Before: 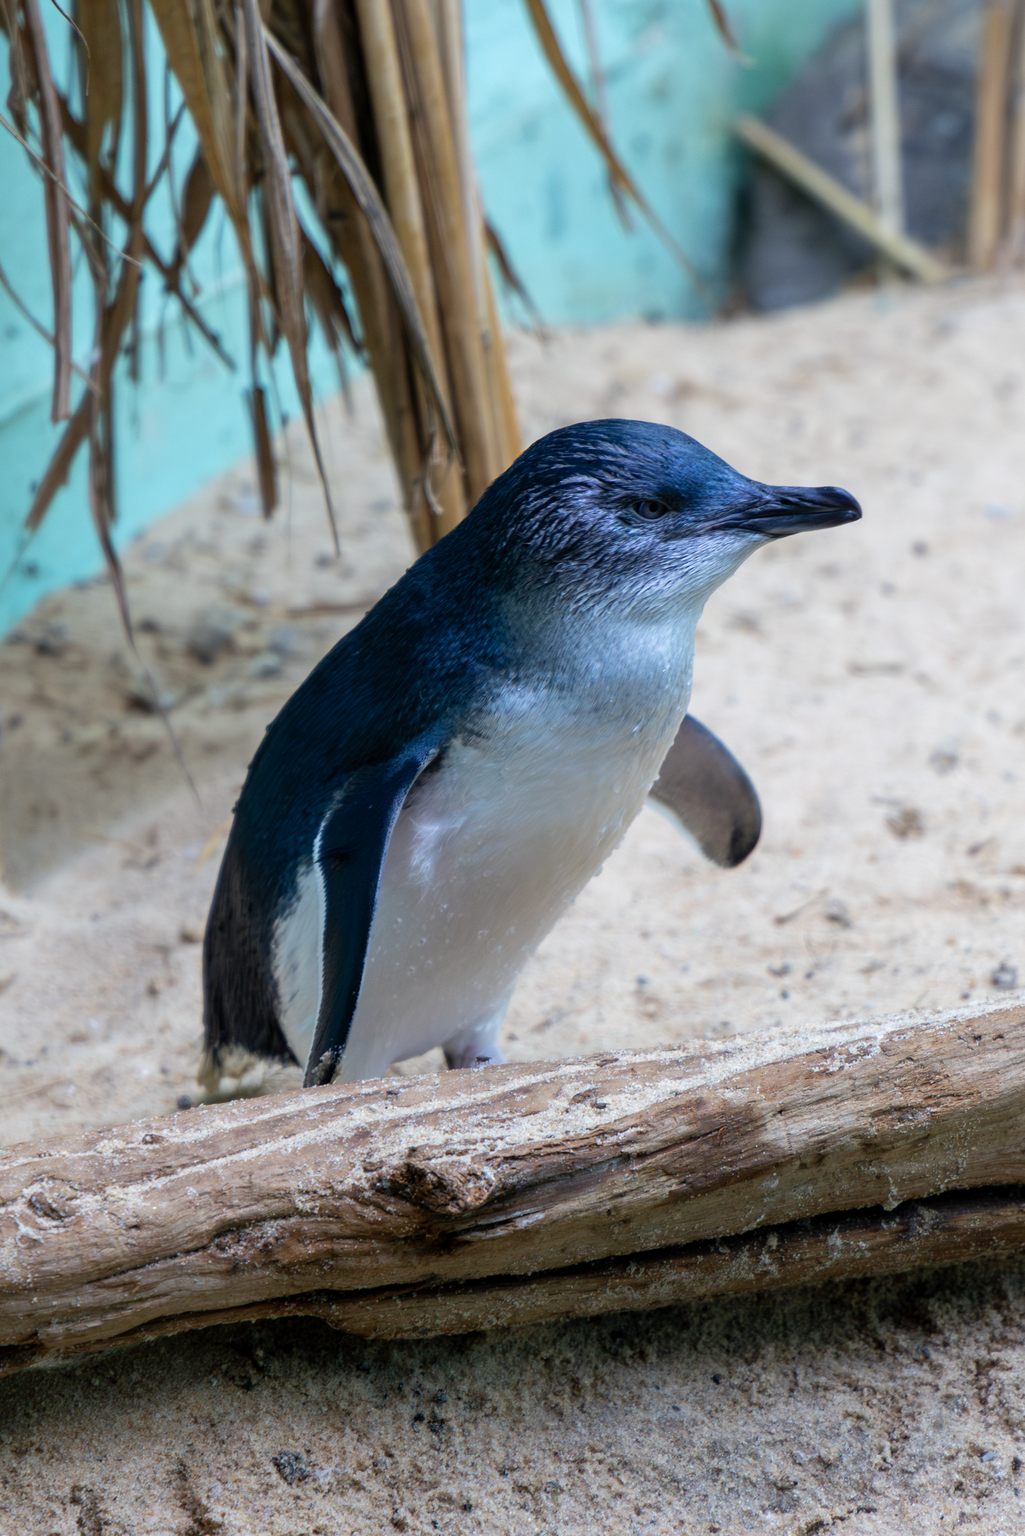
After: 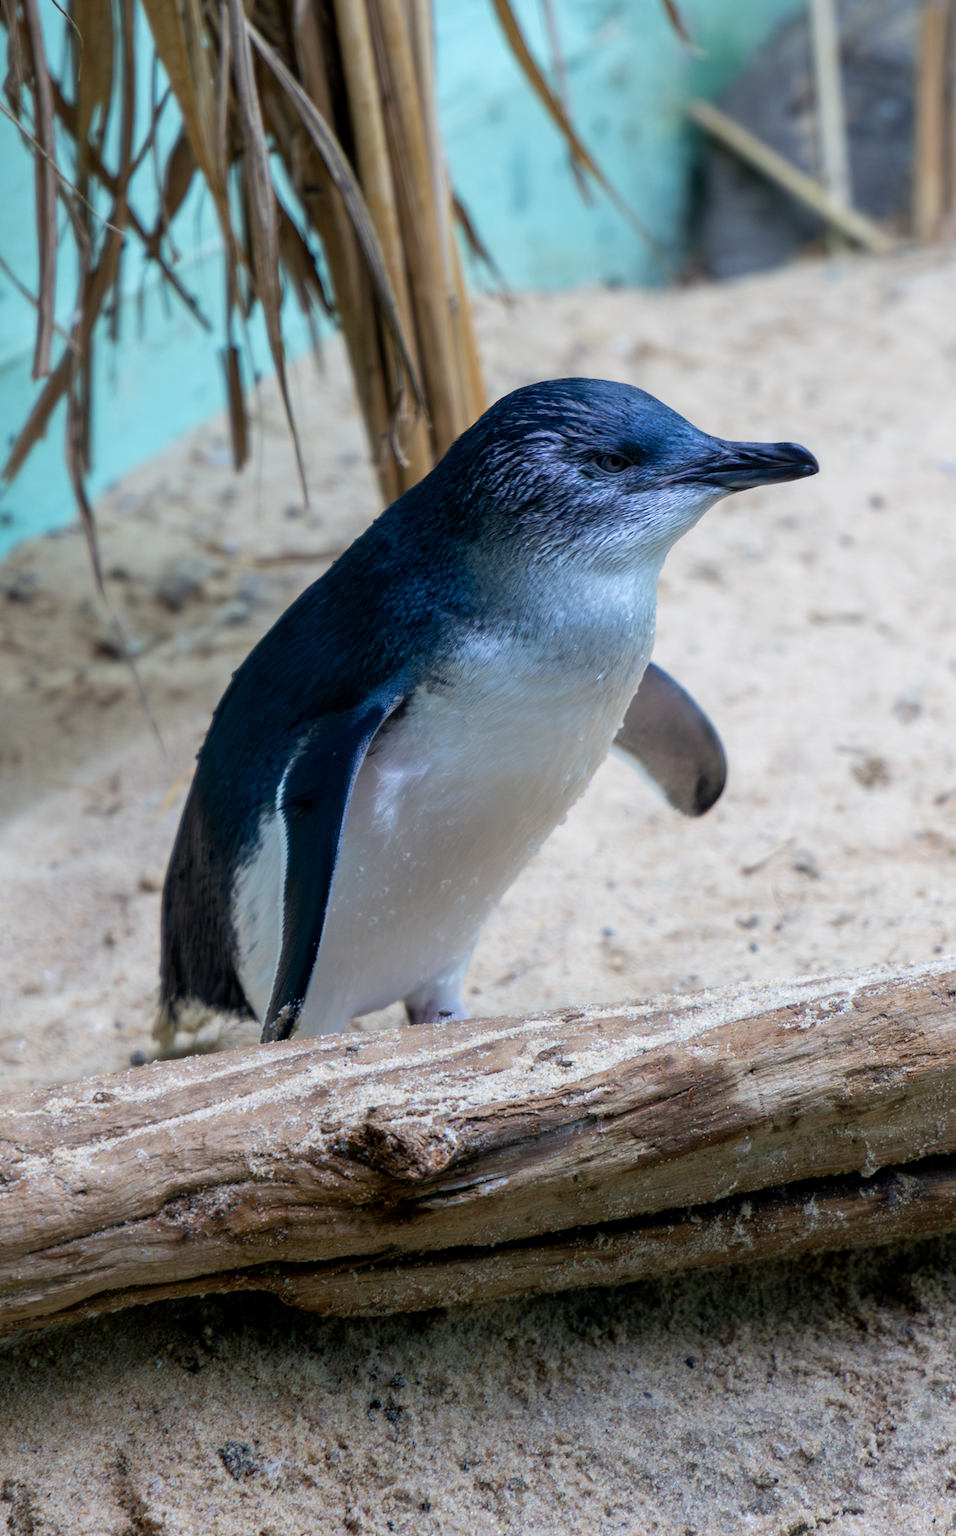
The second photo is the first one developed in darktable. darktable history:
exposure: black level correction 0.002, compensate highlight preservation false
rotate and perspective: rotation 0.215°, lens shift (vertical) -0.139, crop left 0.069, crop right 0.939, crop top 0.002, crop bottom 0.996
